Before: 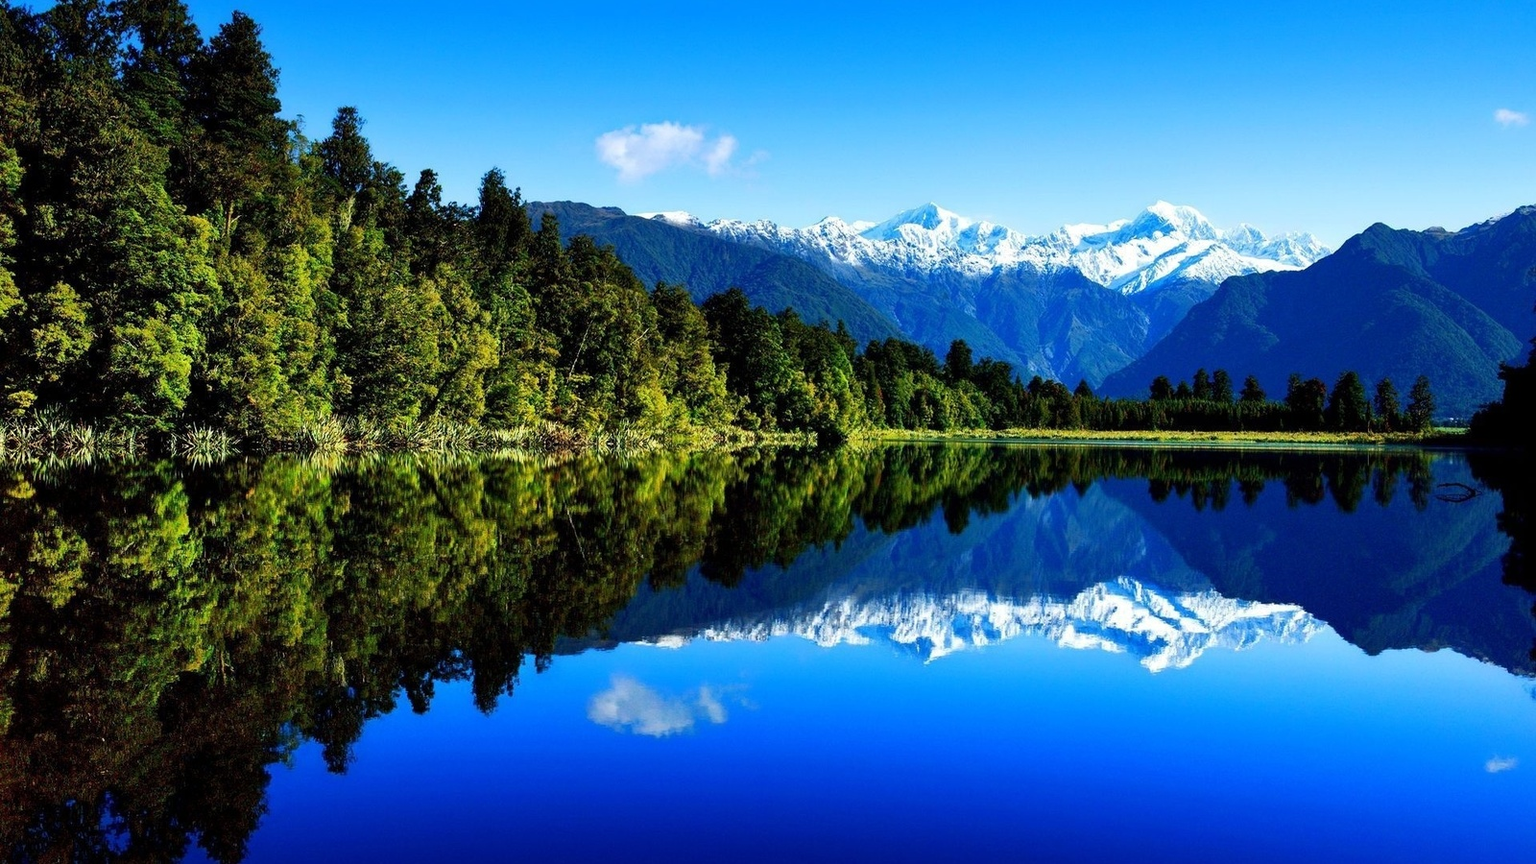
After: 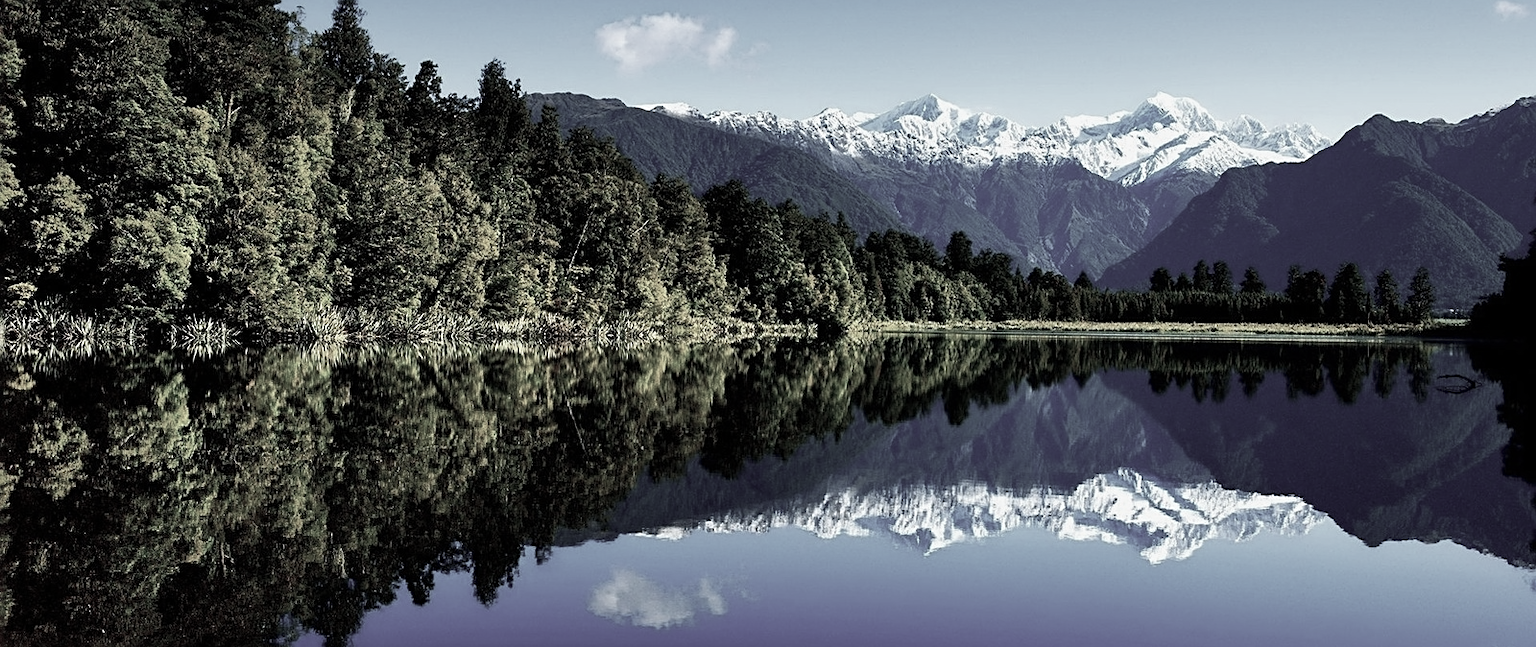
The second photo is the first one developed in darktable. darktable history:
exposure: exposure -0.11 EV, compensate highlight preservation false
sharpen: on, module defaults
crop and rotate: top 12.61%, bottom 12.467%
color correction: highlights b* -0.01, saturation 0.262
